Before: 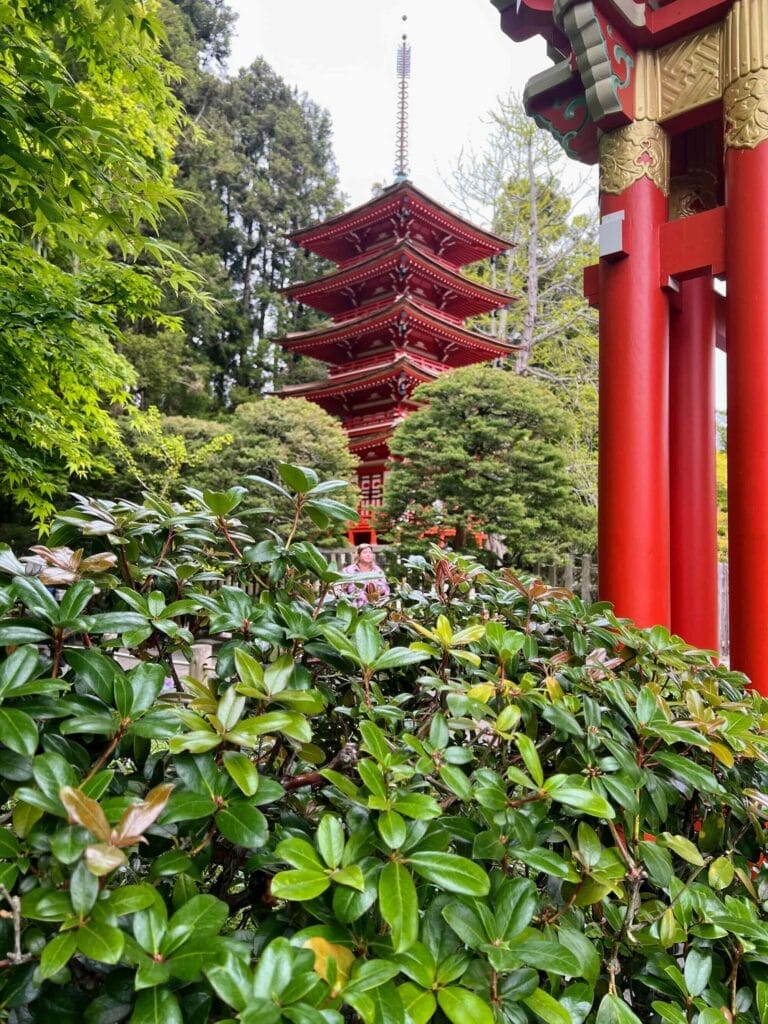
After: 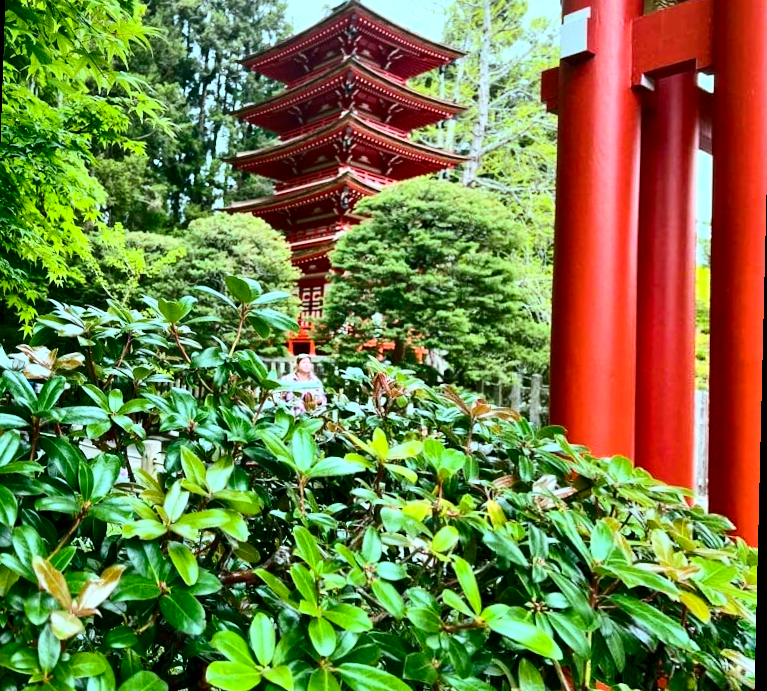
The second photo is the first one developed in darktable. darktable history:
contrast brightness saturation: contrast 0.28
rotate and perspective: rotation 1.69°, lens shift (vertical) -0.023, lens shift (horizontal) -0.291, crop left 0.025, crop right 0.988, crop top 0.092, crop bottom 0.842
exposure: exposure 0.426 EV, compensate highlight preservation false
shadows and highlights: highlights color adjustment 0%, low approximation 0.01, soften with gaussian
crop and rotate: top 15.774%, bottom 5.506%
color balance rgb: shadows lift › chroma 11.71%, shadows lift › hue 133.46°, highlights gain › chroma 4%, highlights gain › hue 200.2°, perceptual saturation grading › global saturation 18.05%
